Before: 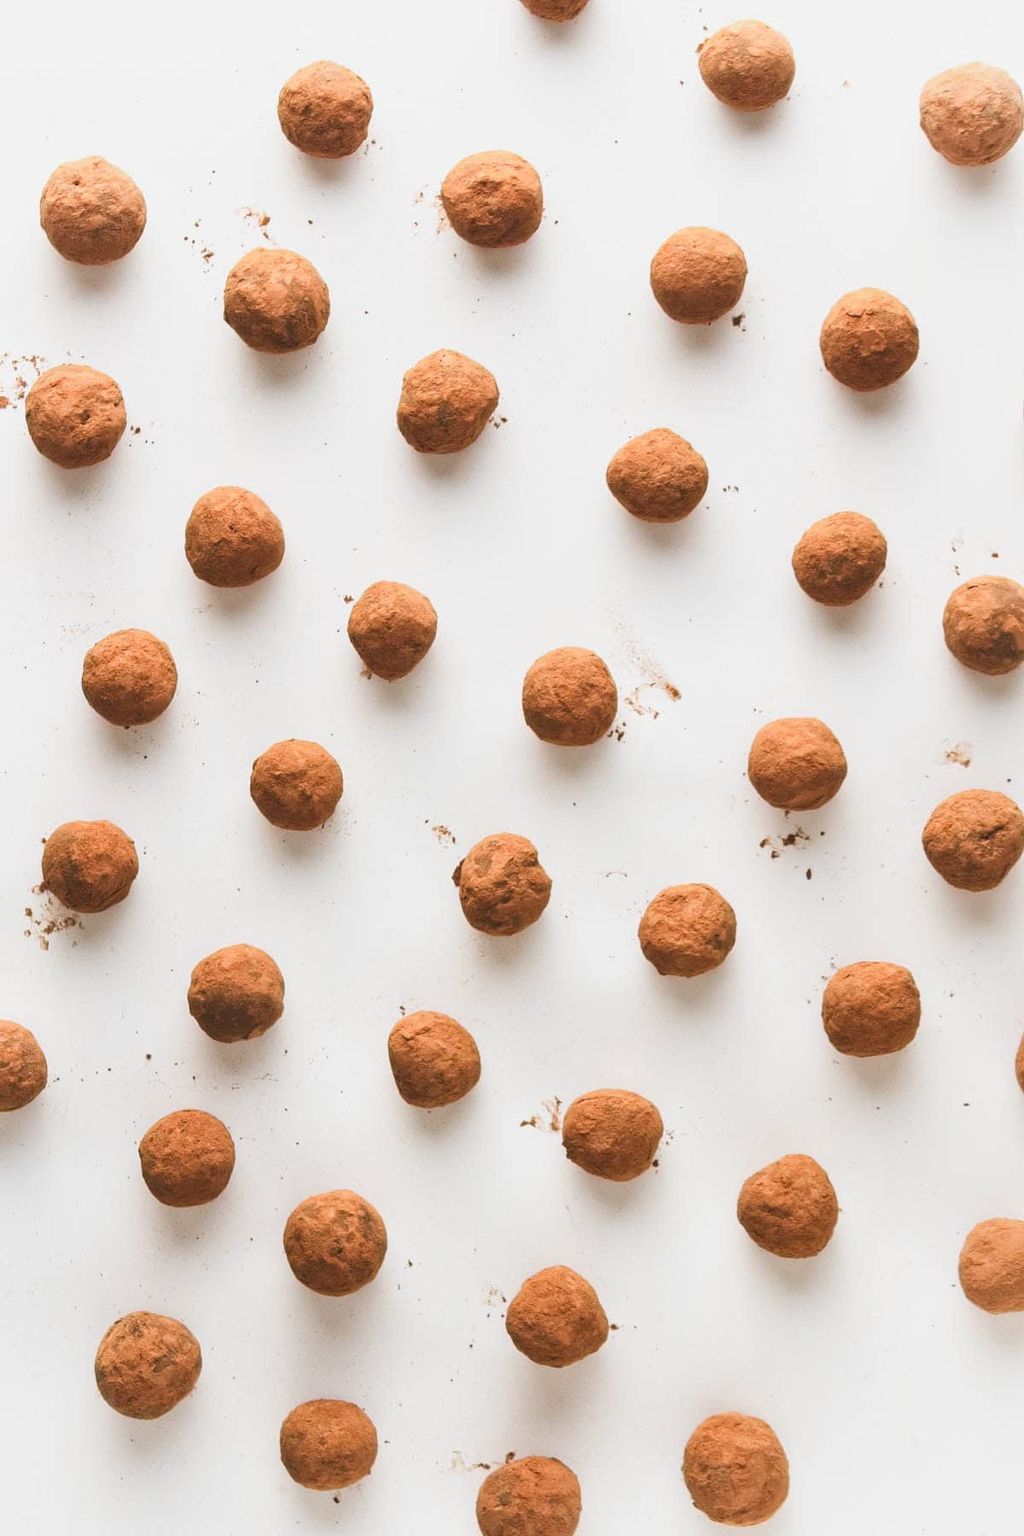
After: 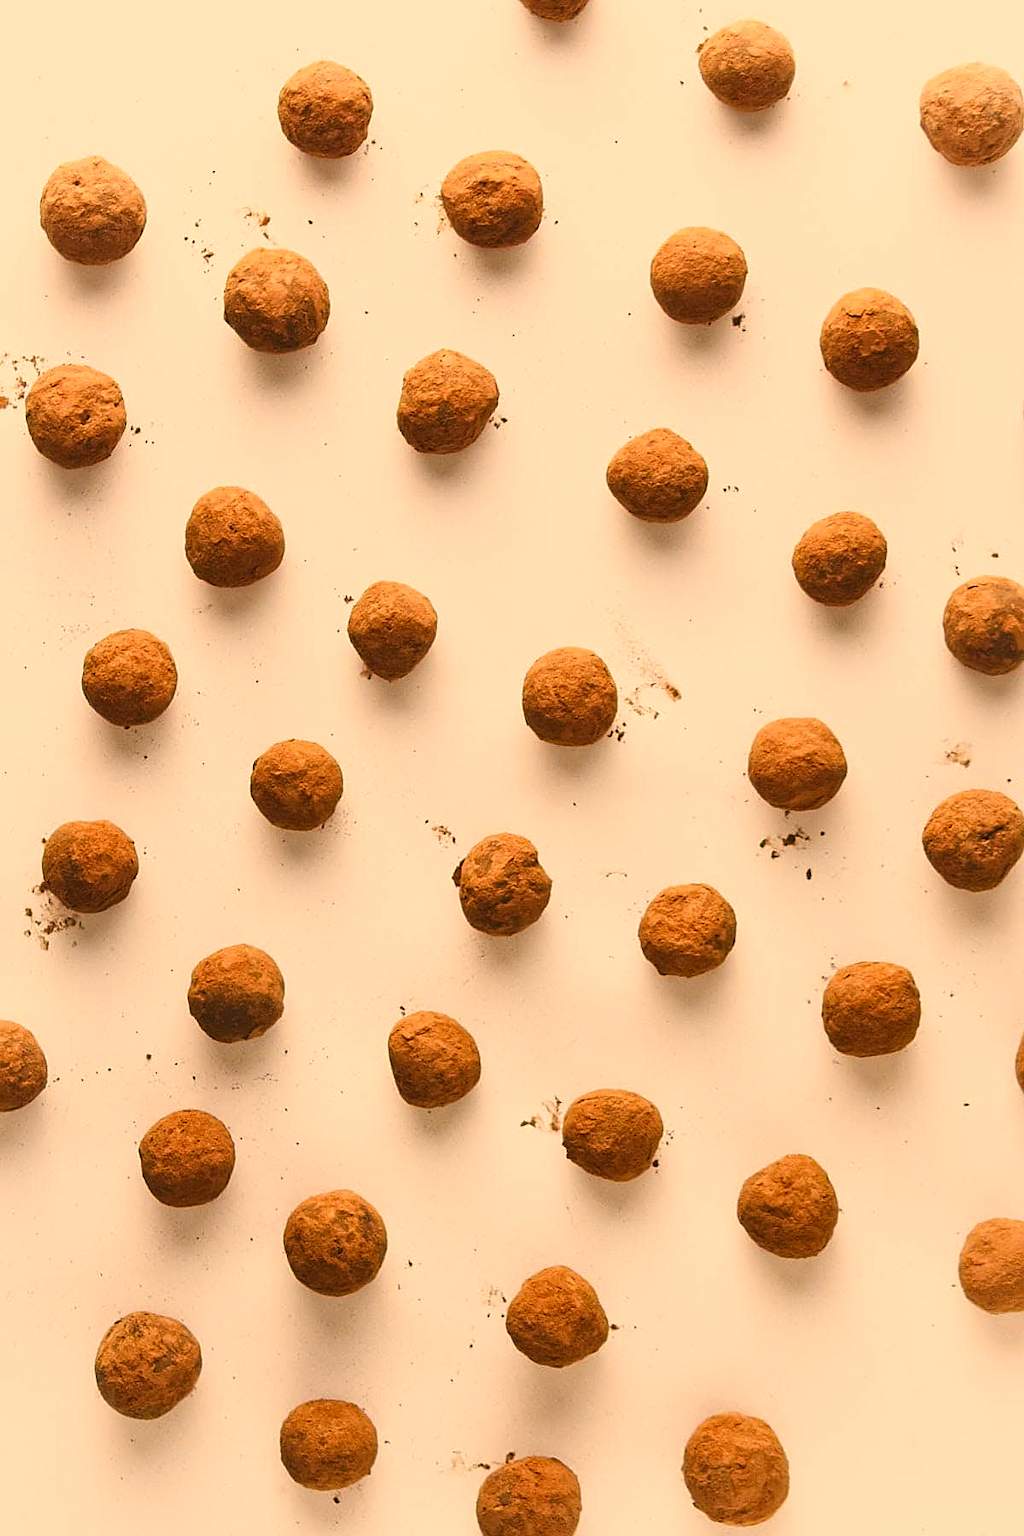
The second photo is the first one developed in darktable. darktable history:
sharpen: on, module defaults
color correction: highlights a* 15, highlights b* 31.55
contrast brightness saturation: brightness -0.09
